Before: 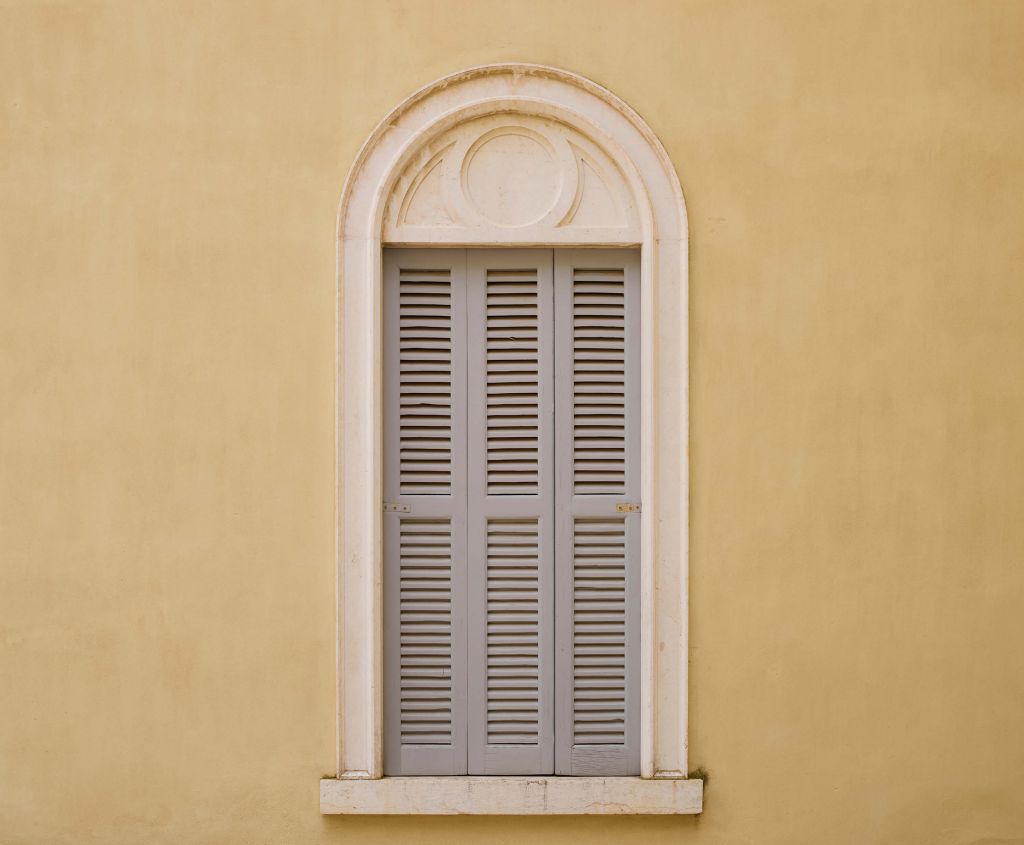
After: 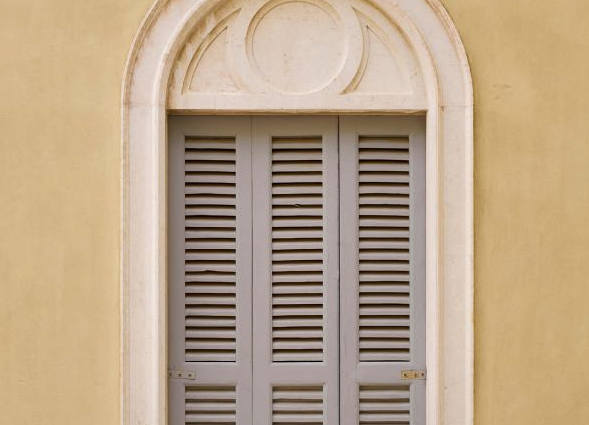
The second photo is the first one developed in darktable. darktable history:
crop: left 21.062%, top 15.846%, right 21.417%, bottom 33.837%
local contrast: mode bilateral grid, contrast 21, coarseness 50, detail 150%, midtone range 0.2
